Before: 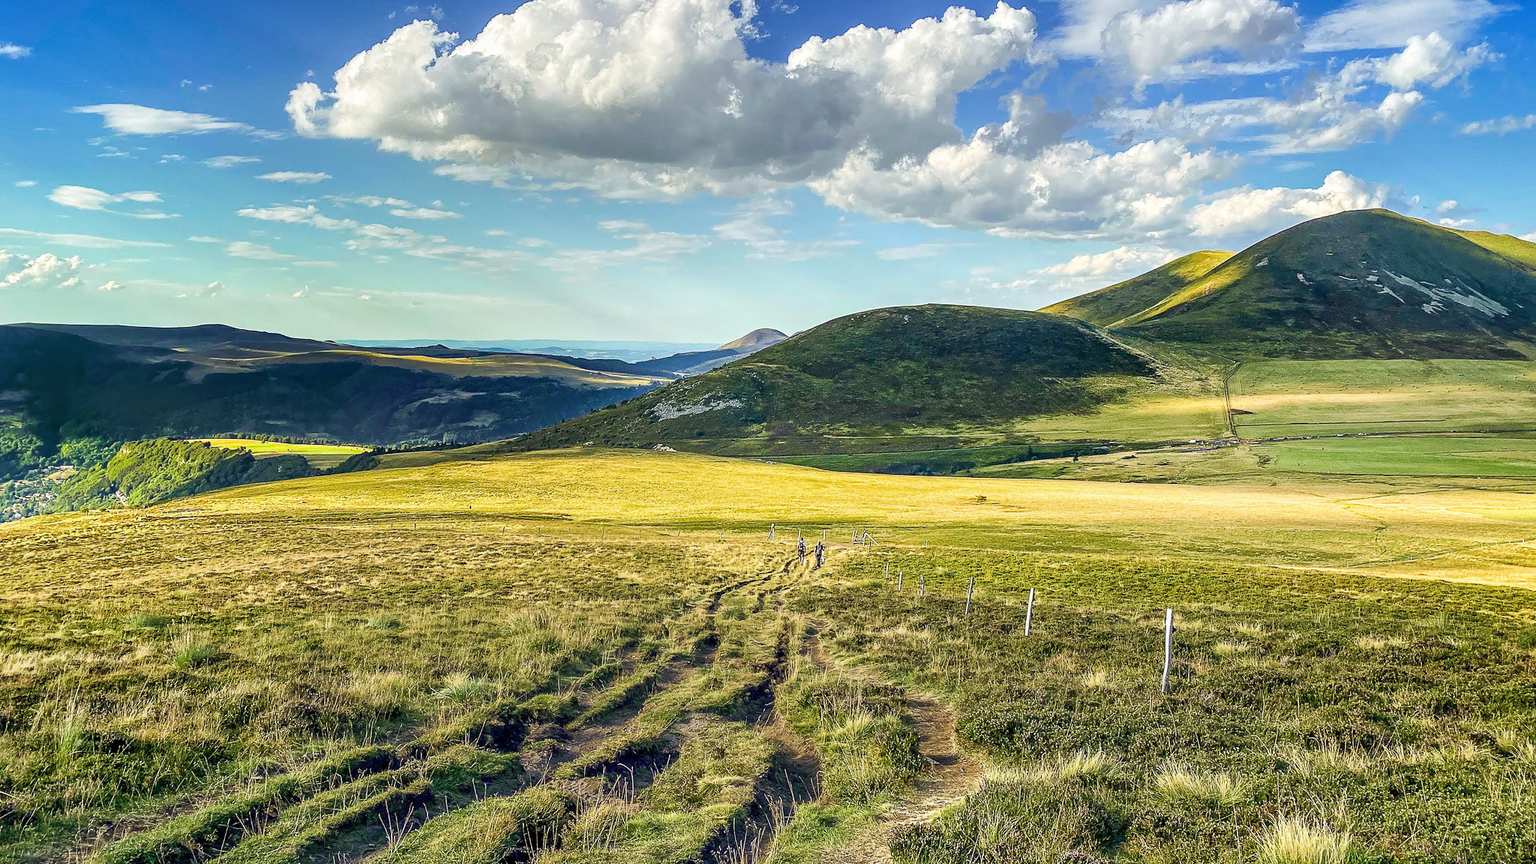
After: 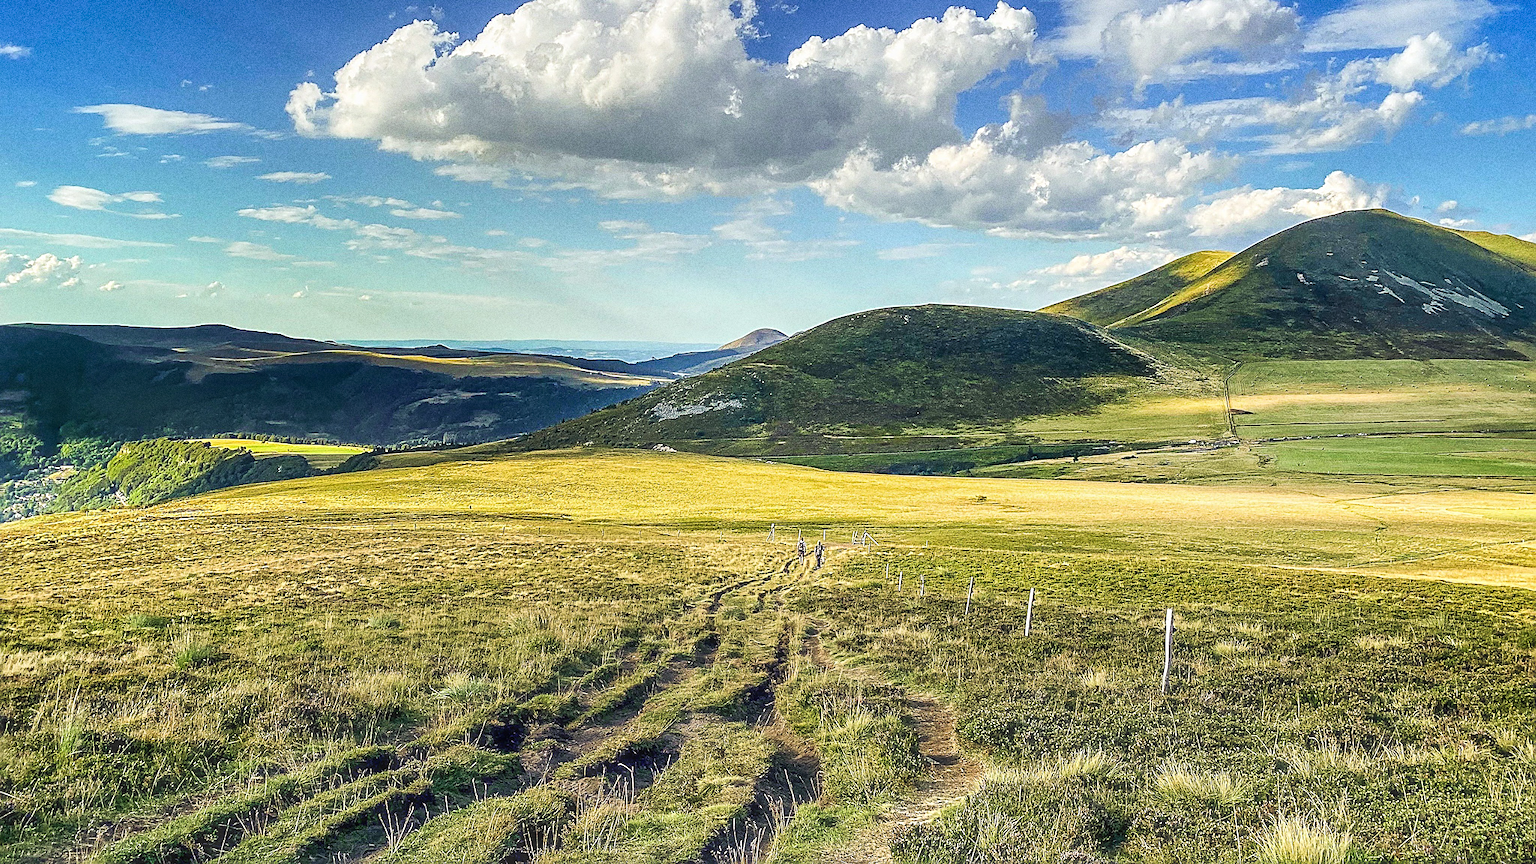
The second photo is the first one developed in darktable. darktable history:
haze removal: strength -0.05
sharpen: amount 0.478
grain: coarseness 0.09 ISO, strength 40%
